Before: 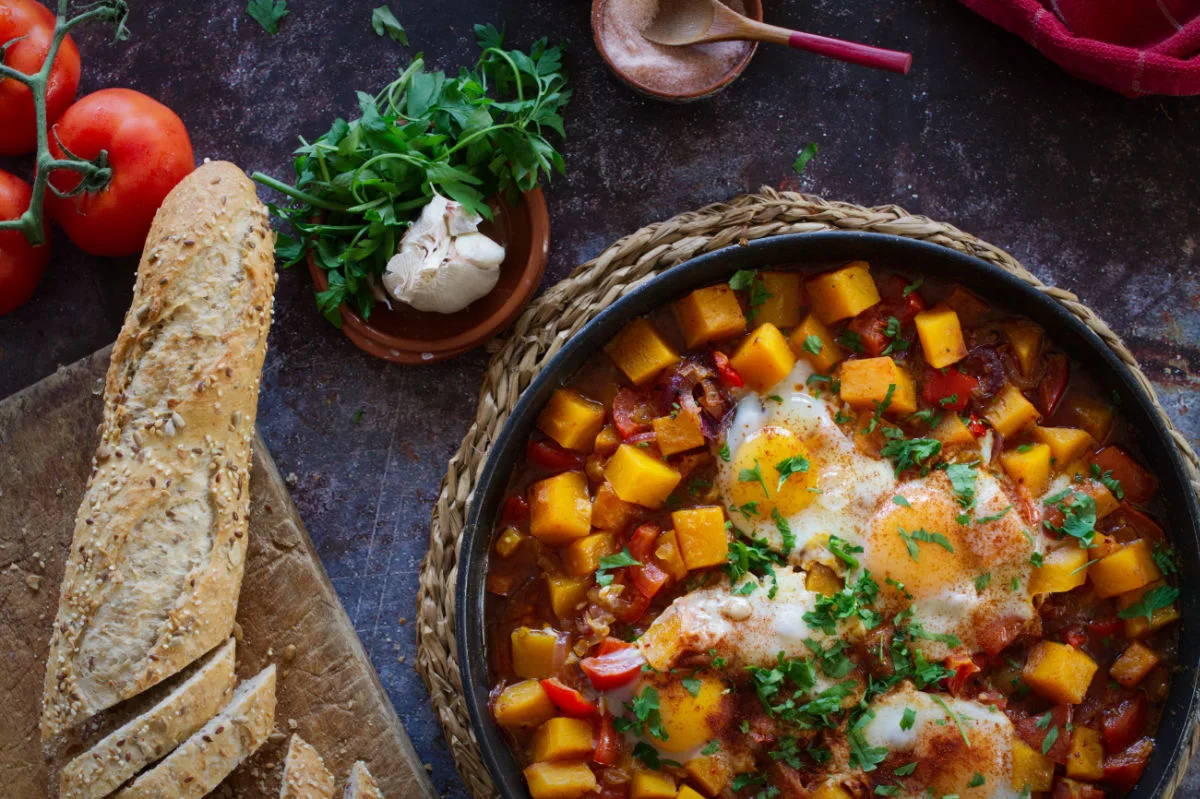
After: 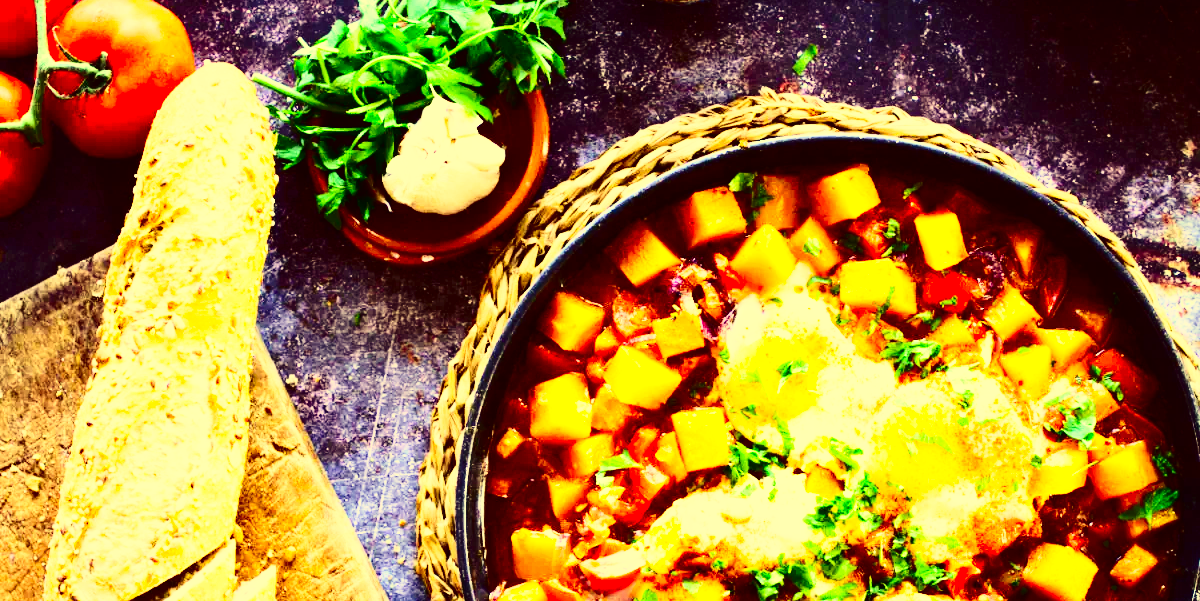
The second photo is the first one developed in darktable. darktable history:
crop and rotate: top 12.306%, bottom 12.449%
tone curve: curves: ch0 [(0, 0) (0.003, 0.002) (0.011, 0.007) (0.025, 0.016) (0.044, 0.027) (0.069, 0.045) (0.1, 0.077) (0.136, 0.114) (0.177, 0.166) (0.224, 0.241) (0.277, 0.328) (0.335, 0.413) (0.399, 0.498) (0.468, 0.572) (0.543, 0.638) (0.623, 0.711) (0.709, 0.786) (0.801, 0.853) (0.898, 0.929) (1, 1)], color space Lab, independent channels, preserve colors none
contrast brightness saturation: contrast 0.399, brightness 0.096, saturation 0.206
base curve: curves: ch0 [(0, 0) (0.007, 0.004) (0.027, 0.03) (0.046, 0.07) (0.207, 0.54) (0.442, 0.872) (0.673, 0.972) (1, 1)], preserve colors none
color correction: highlights a* -0.587, highlights b* 39.95, shadows a* 9.84, shadows b* -0.208
exposure: black level correction 0, exposure 0.591 EV, compensate highlight preservation false
